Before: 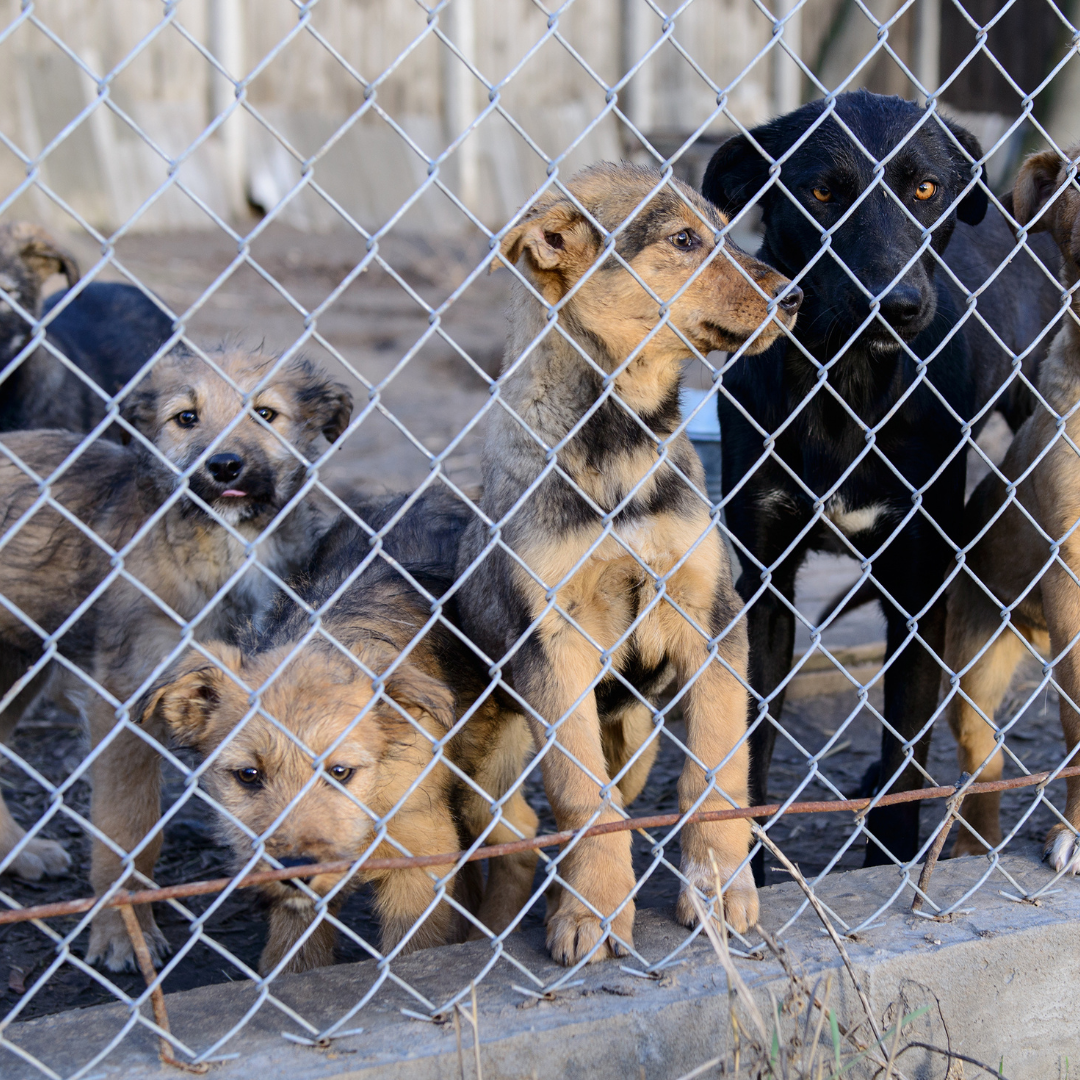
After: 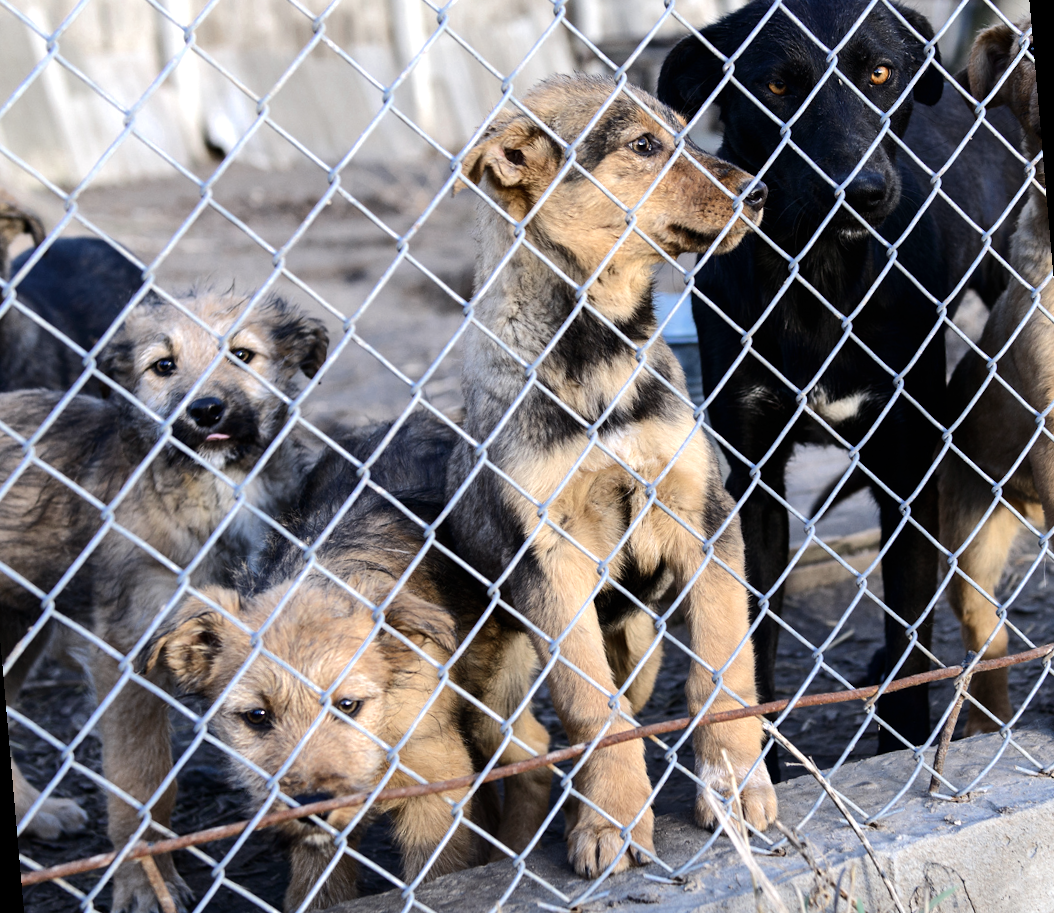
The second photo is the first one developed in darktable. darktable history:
tone equalizer: -8 EV -0.75 EV, -7 EV -0.7 EV, -6 EV -0.6 EV, -5 EV -0.4 EV, -3 EV 0.4 EV, -2 EV 0.6 EV, -1 EV 0.7 EV, +0 EV 0.75 EV, edges refinement/feathering 500, mask exposure compensation -1.57 EV, preserve details no
rotate and perspective: rotation -5°, crop left 0.05, crop right 0.952, crop top 0.11, crop bottom 0.89
color zones: curves: ch0 [(0, 0.5) (0.125, 0.4) (0.25, 0.5) (0.375, 0.4) (0.5, 0.4) (0.625, 0.35) (0.75, 0.35) (0.875, 0.5)]; ch1 [(0, 0.35) (0.125, 0.45) (0.25, 0.35) (0.375, 0.35) (0.5, 0.35) (0.625, 0.35) (0.75, 0.45) (0.875, 0.35)]; ch2 [(0, 0.6) (0.125, 0.5) (0.25, 0.5) (0.375, 0.6) (0.5, 0.6) (0.625, 0.5) (0.75, 0.5) (0.875, 0.5)]
